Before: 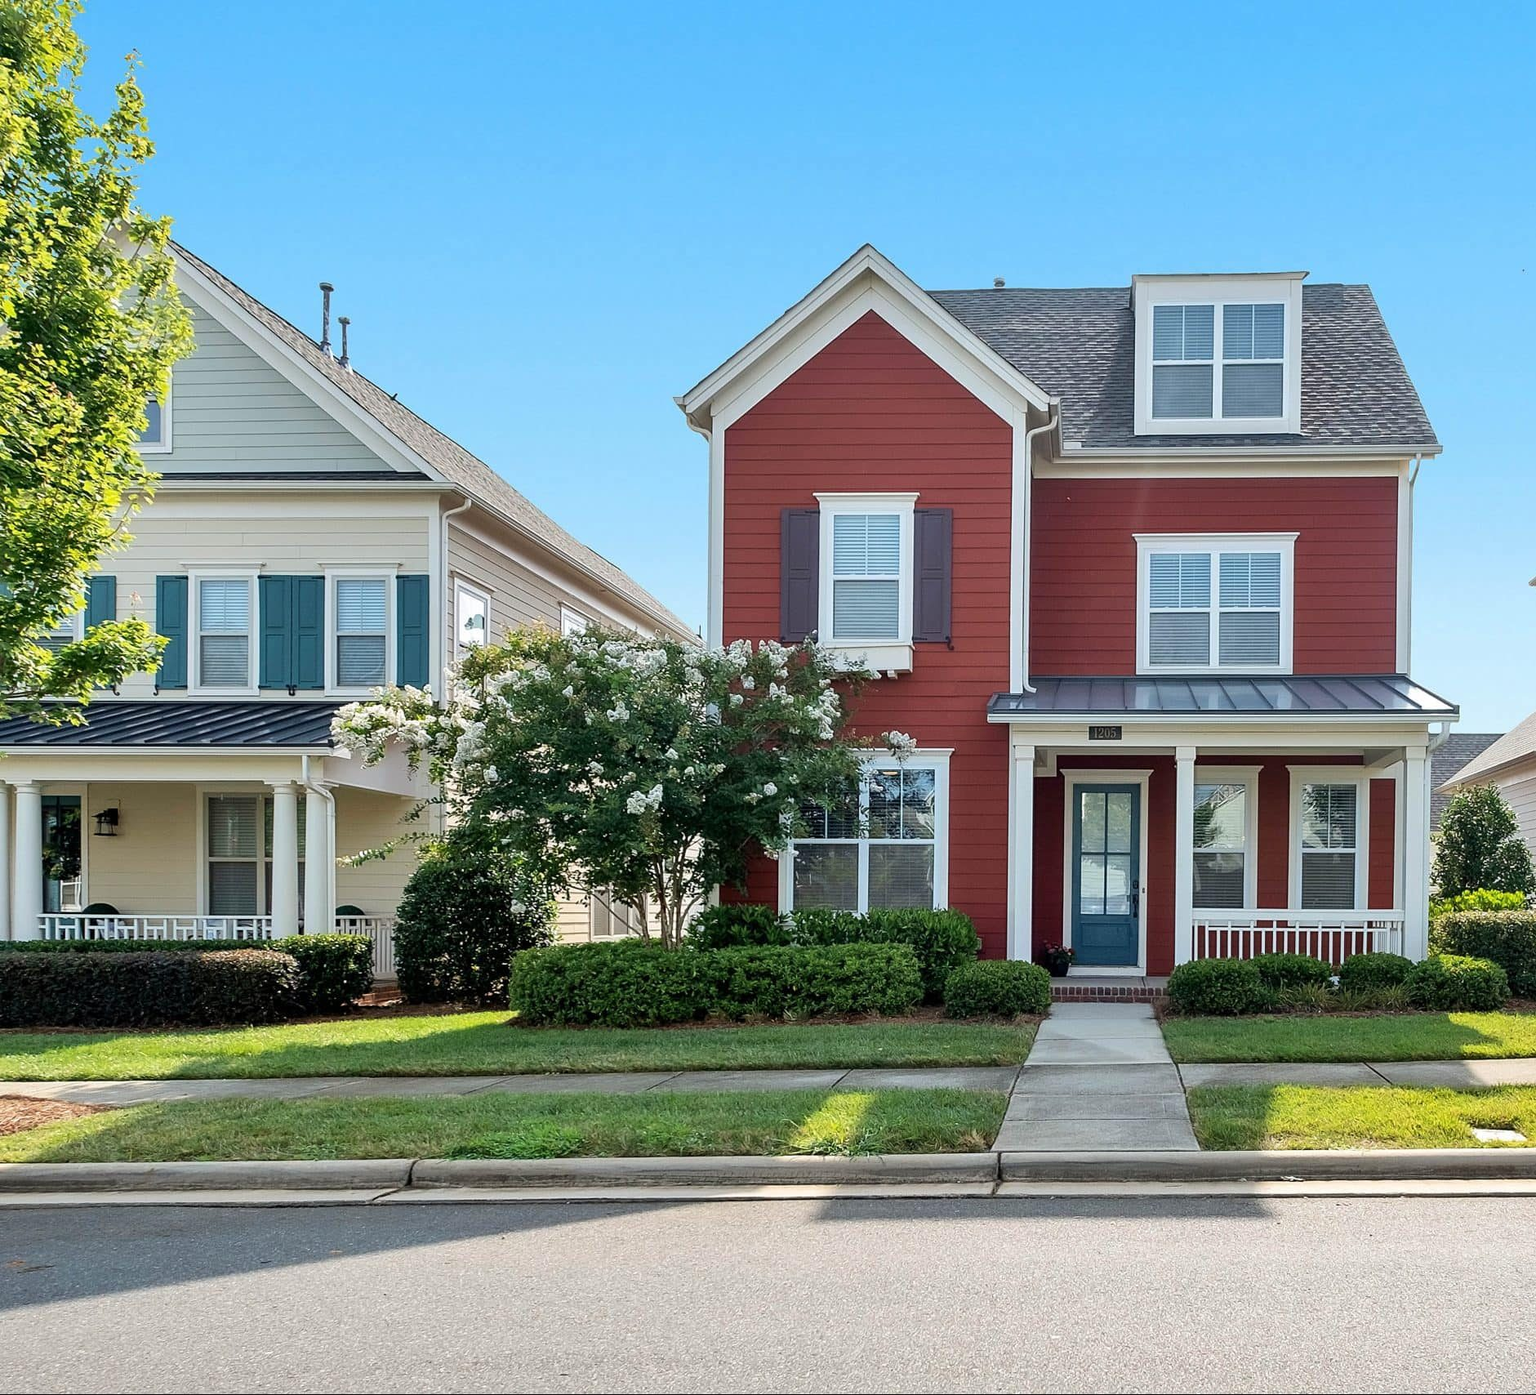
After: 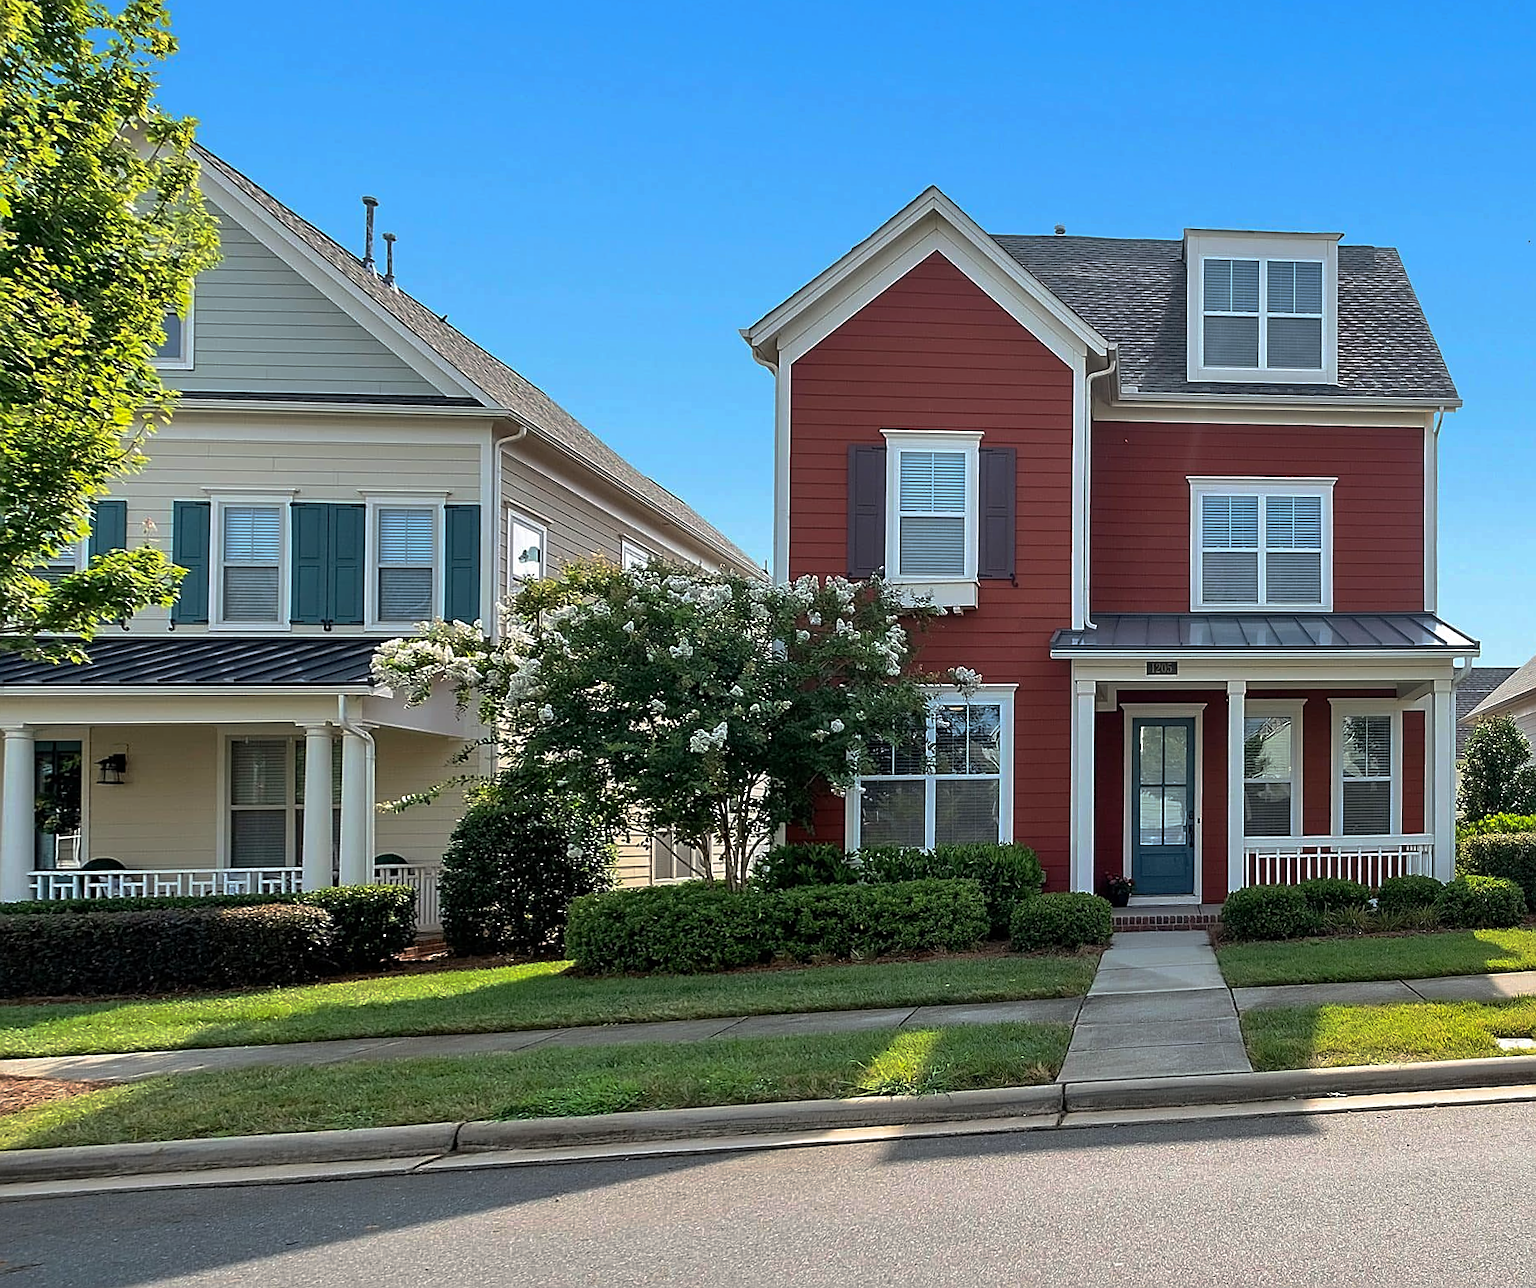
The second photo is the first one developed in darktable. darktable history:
base curve: curves: ch0 [(0, 0) (0.595, 0.418) (1, 1)], preserve colors none
sharpen: on, module defaults
rotate and perspective: rotation -0.013°, lens shift (vertical) -0.027, lens shift (horizontal) 0.178, crop left 0.016, crop right 0.989, crop top 0.082, crop bottom 0.918
